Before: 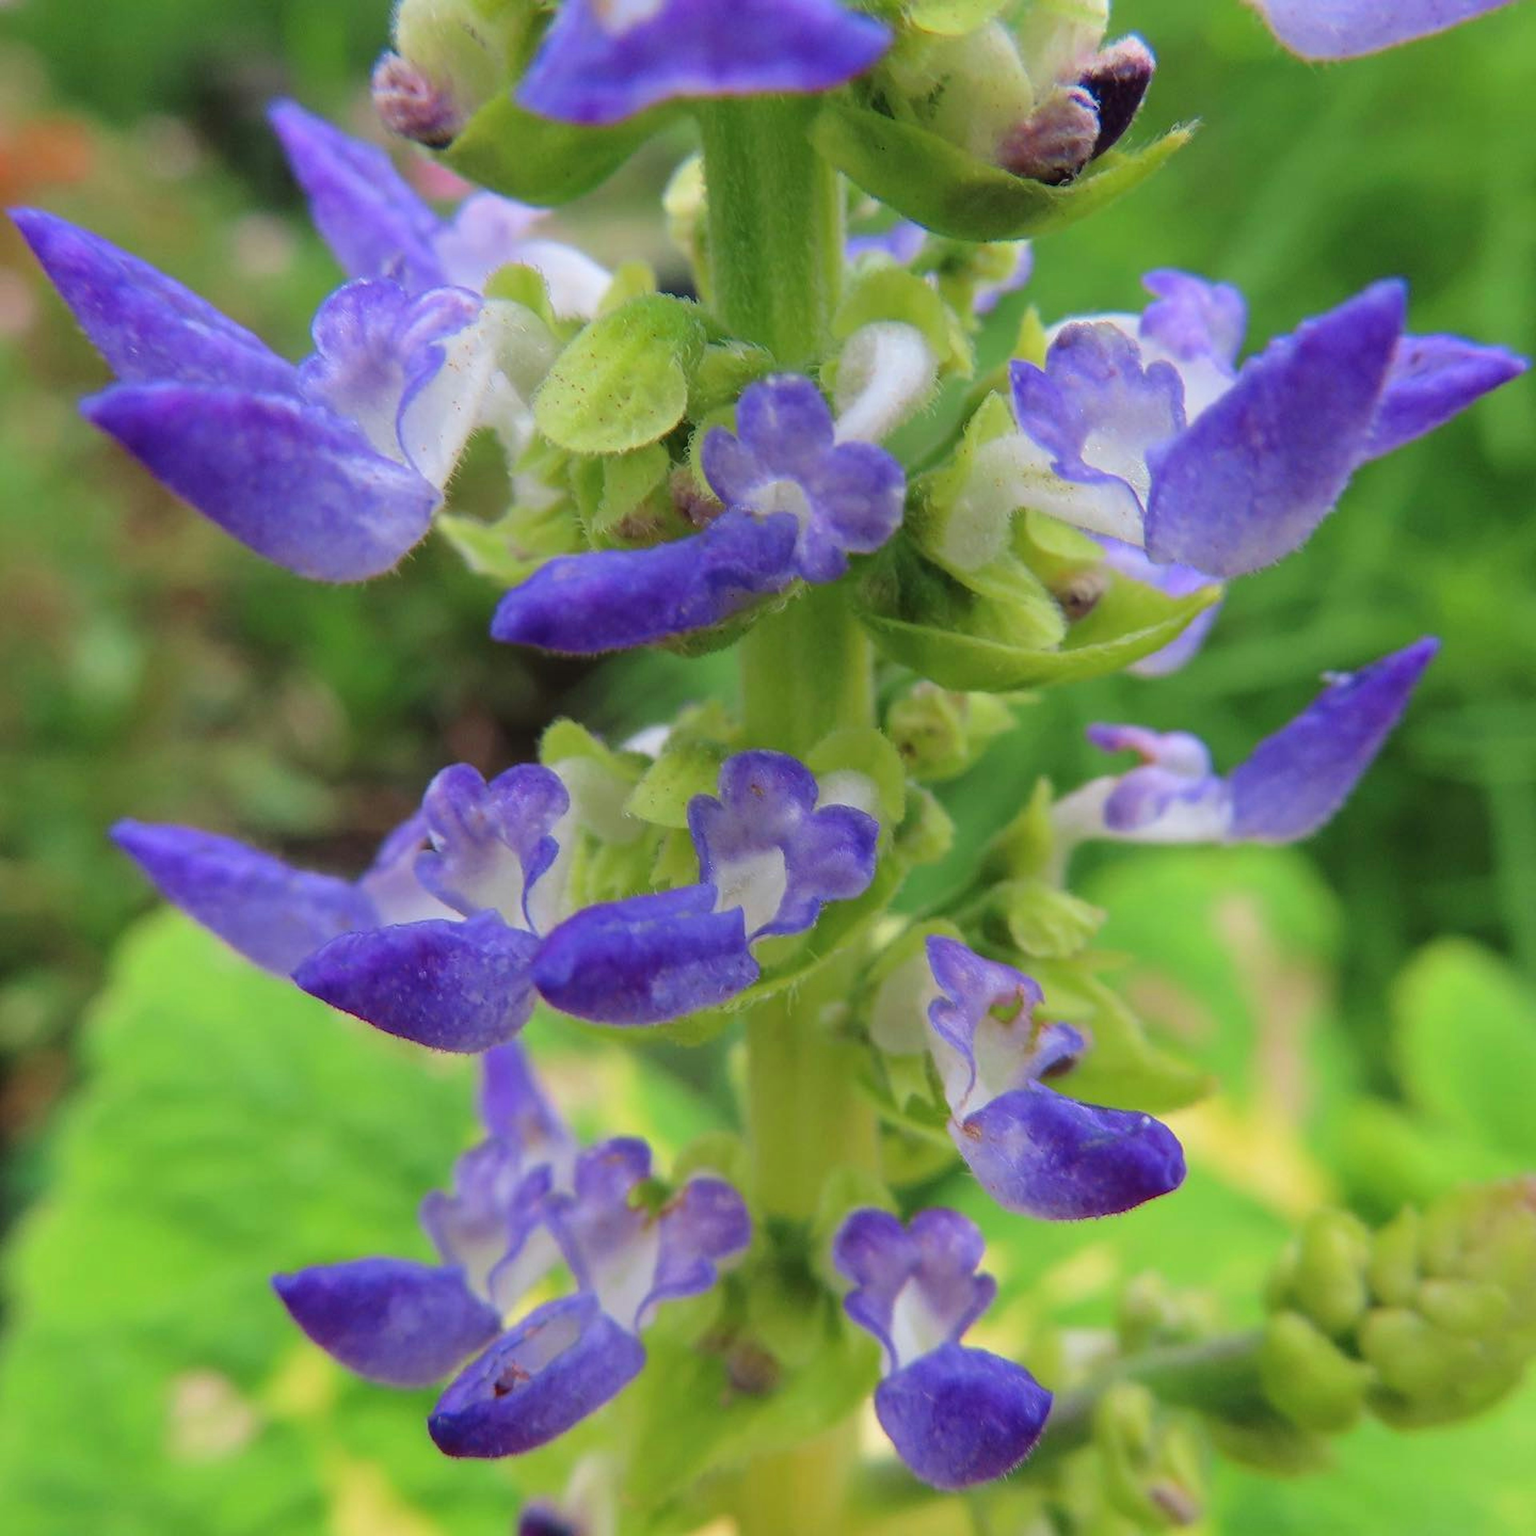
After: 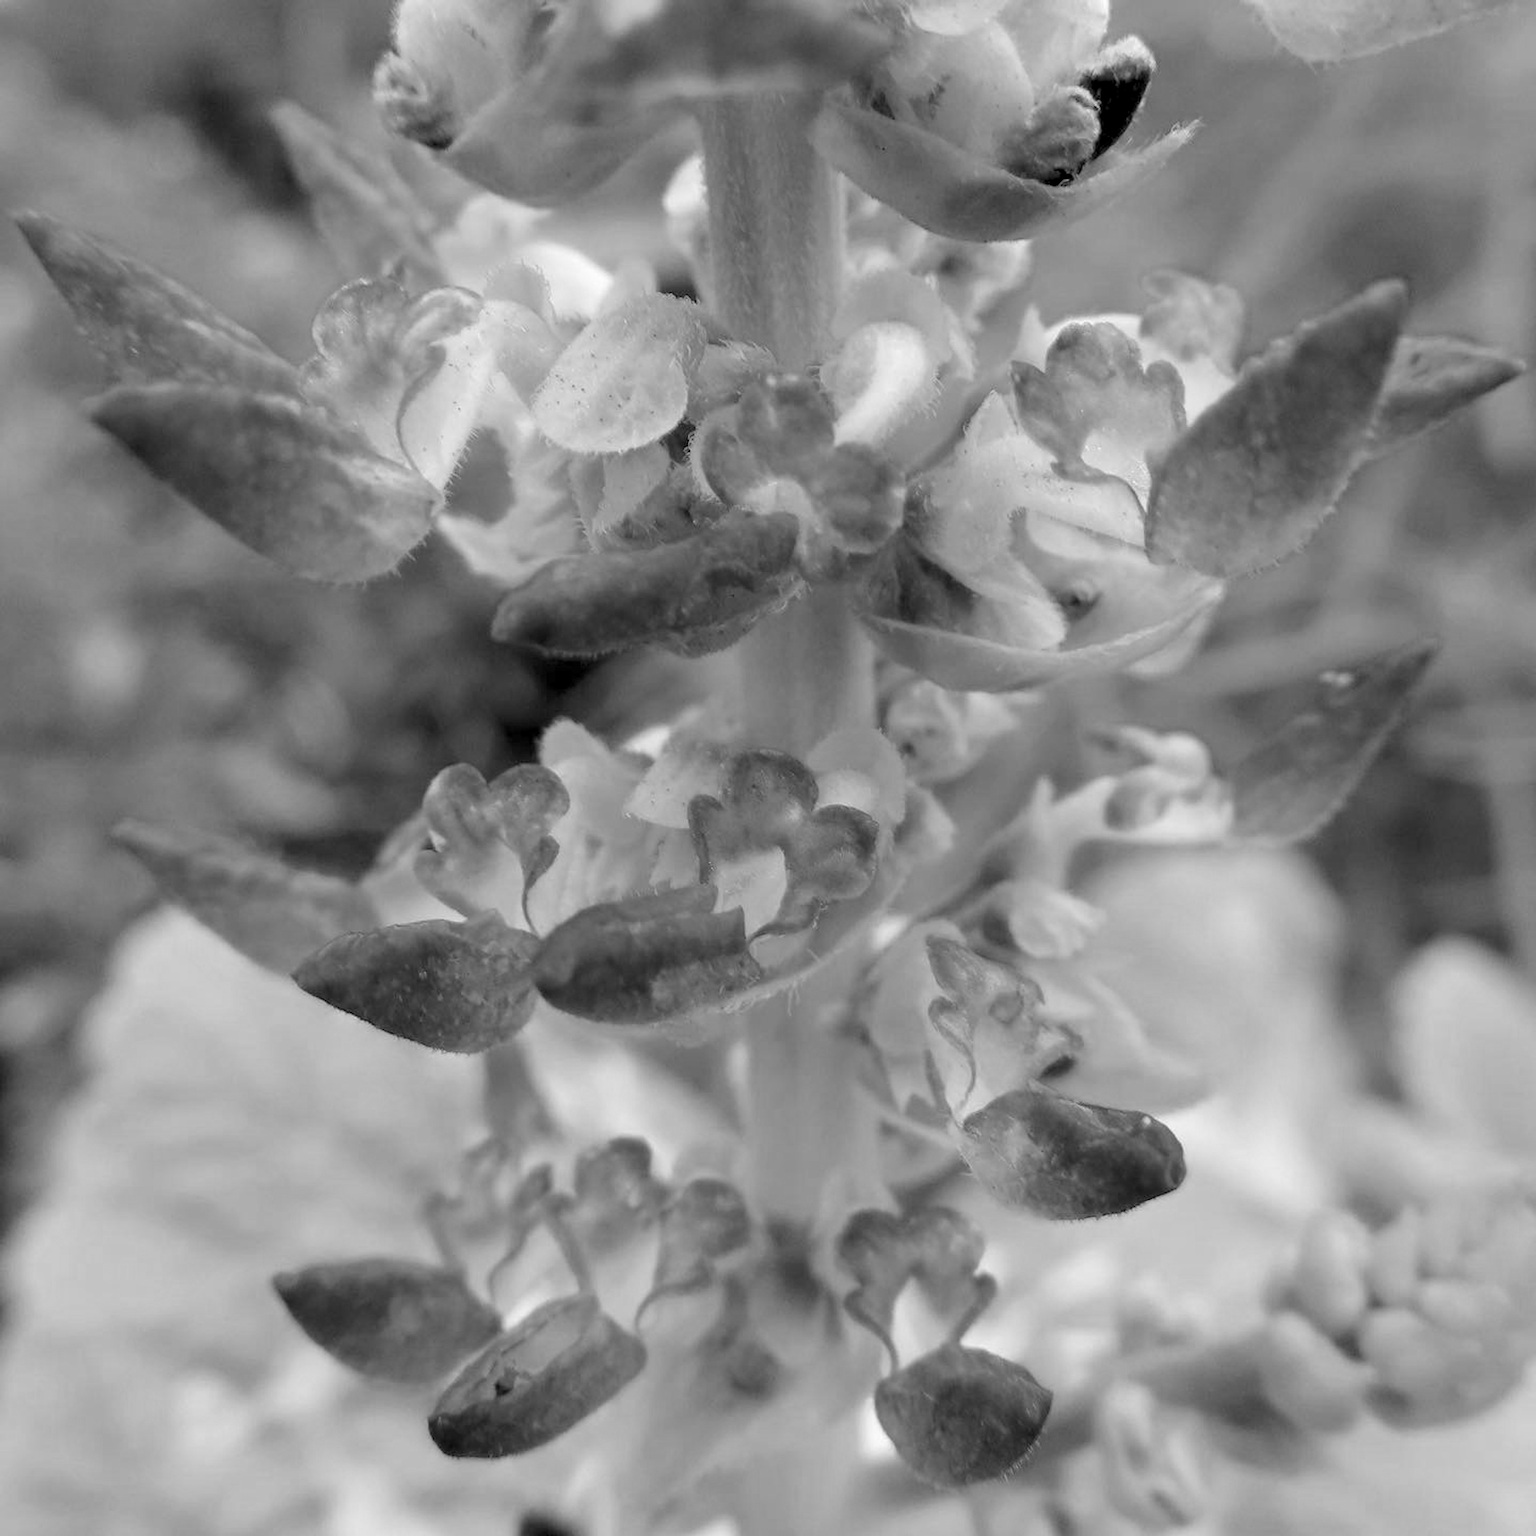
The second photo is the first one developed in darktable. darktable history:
rgb levels: levels [[0.01, 0.419, 0.839], [0, 0.5, 1], [0, 0.5, 1]]
monochrome: on, module defaults
white balance: red 0.988, blue 1.017
